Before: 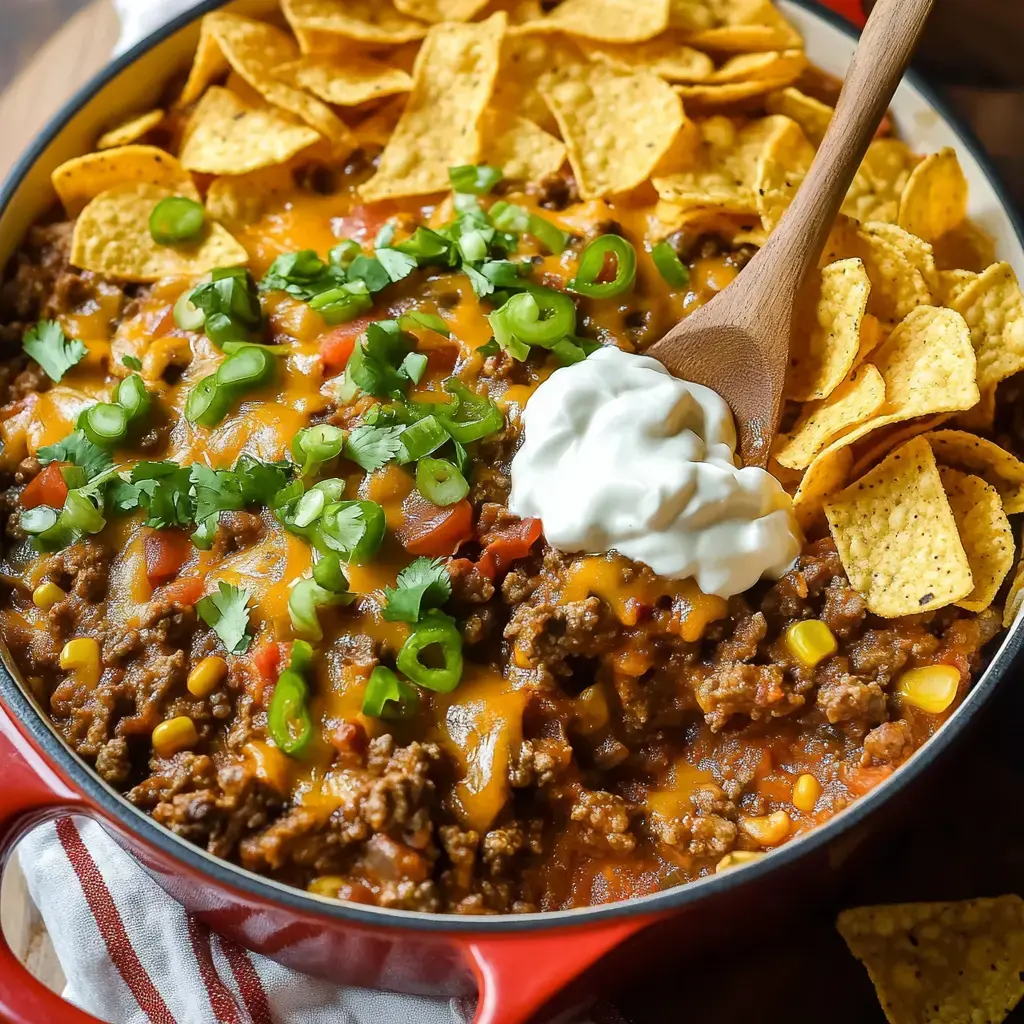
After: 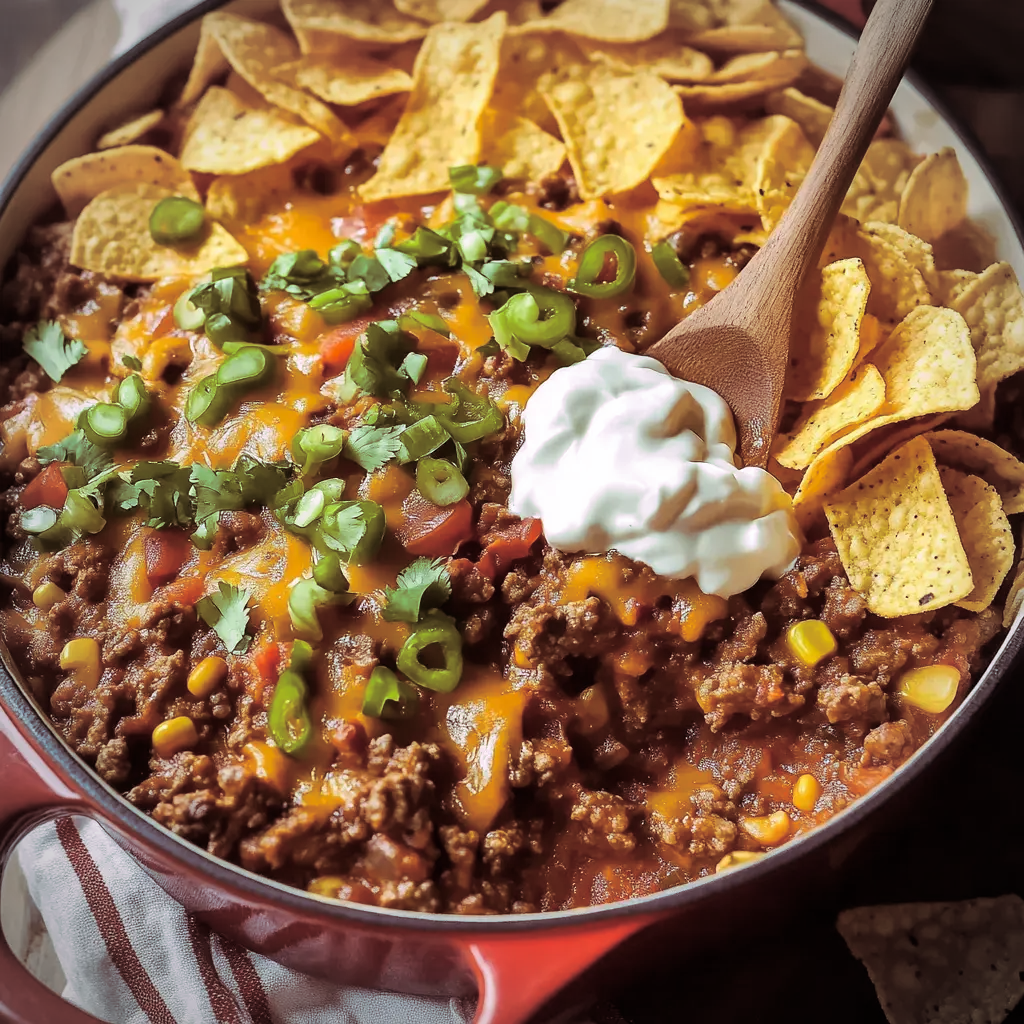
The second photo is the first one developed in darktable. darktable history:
split-toning: highlights › hue 298.8°, highlights › saturation 0.73, compress 41.76%
vignetting: automatic ratio true
